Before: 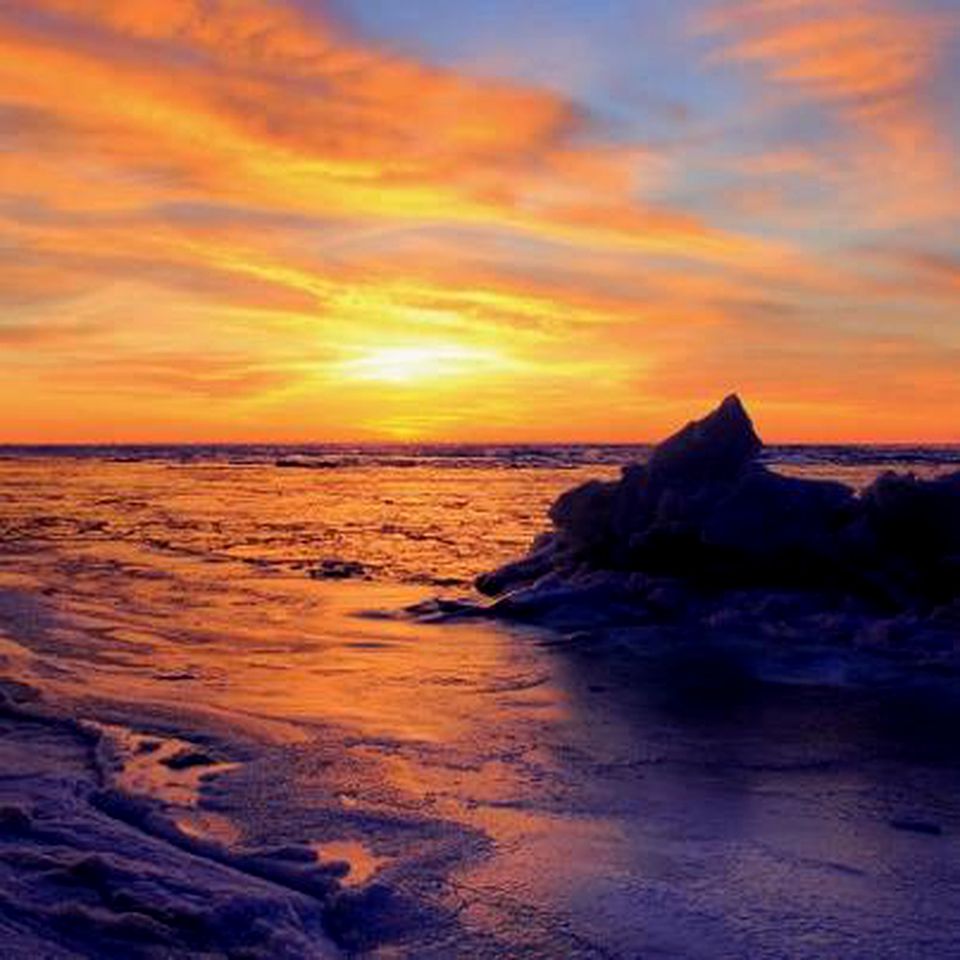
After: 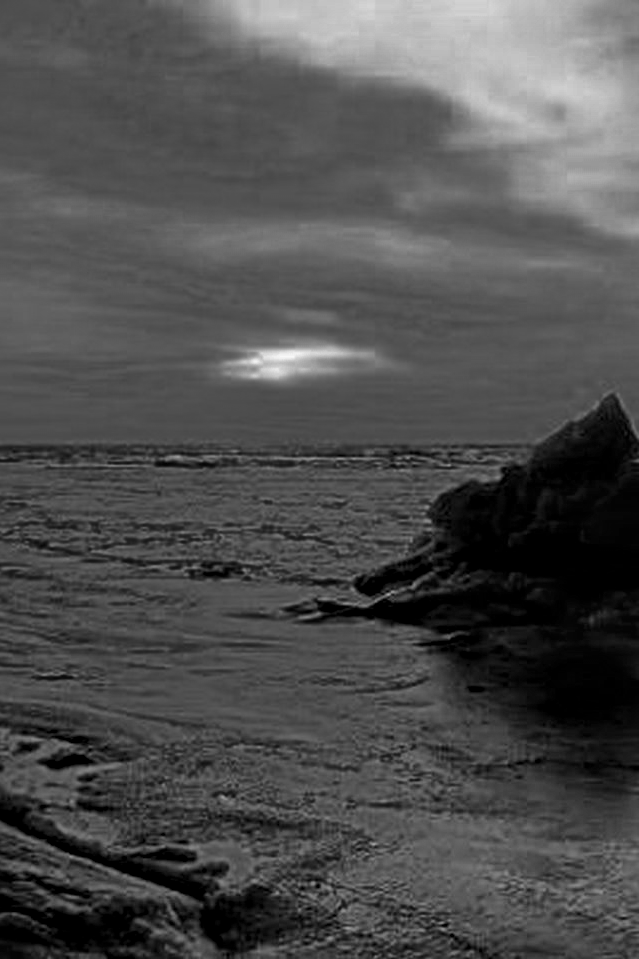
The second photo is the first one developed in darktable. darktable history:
local contrast: mode bilateral grid, contrast 20, coarseness 20, detail 150%, midtone range 0.2
crop and rotate: left 12.648%, right 20.685%
color zones: curves: ch0 [(0.287, 0.048) (0.493, 0.484) (0.737, 0.816)]; ch1 [(0, 0) (0.143, 0) (0.286, 0) (0.429, 0) (0.571, 0) (0.714, 0) (0.857, 0)]
